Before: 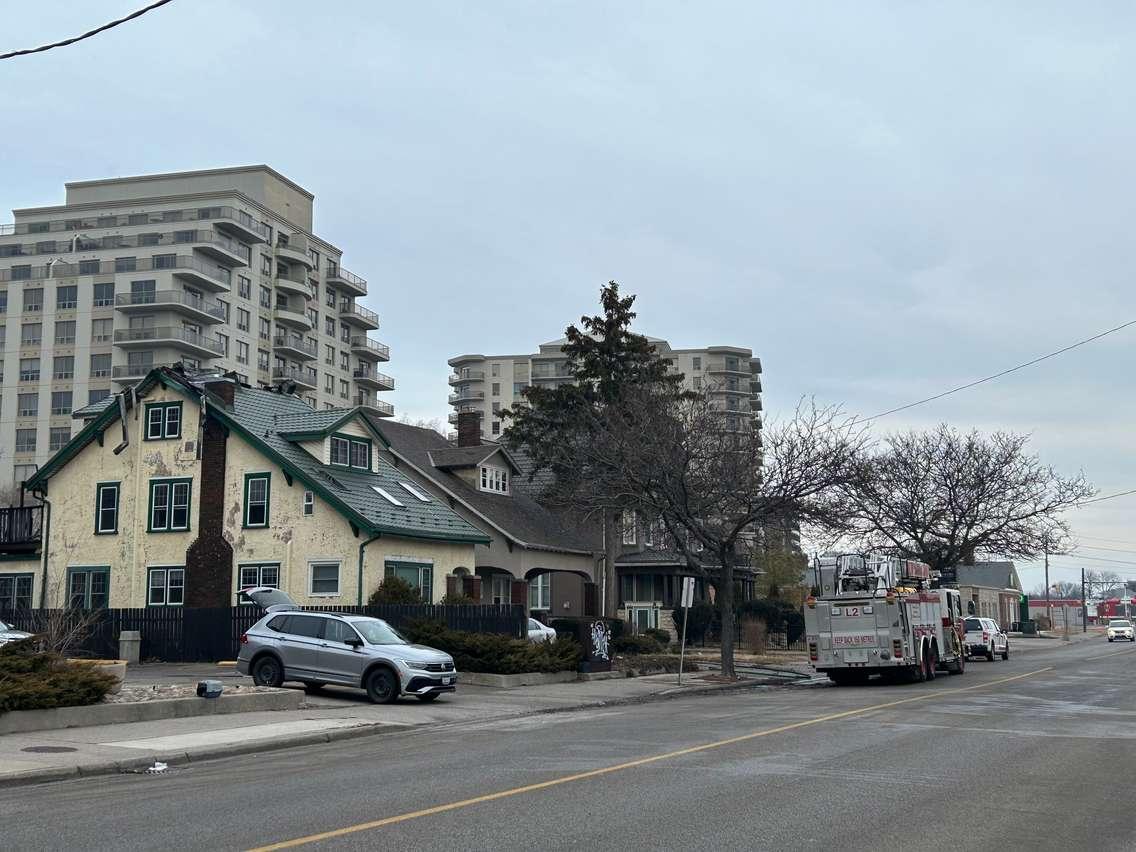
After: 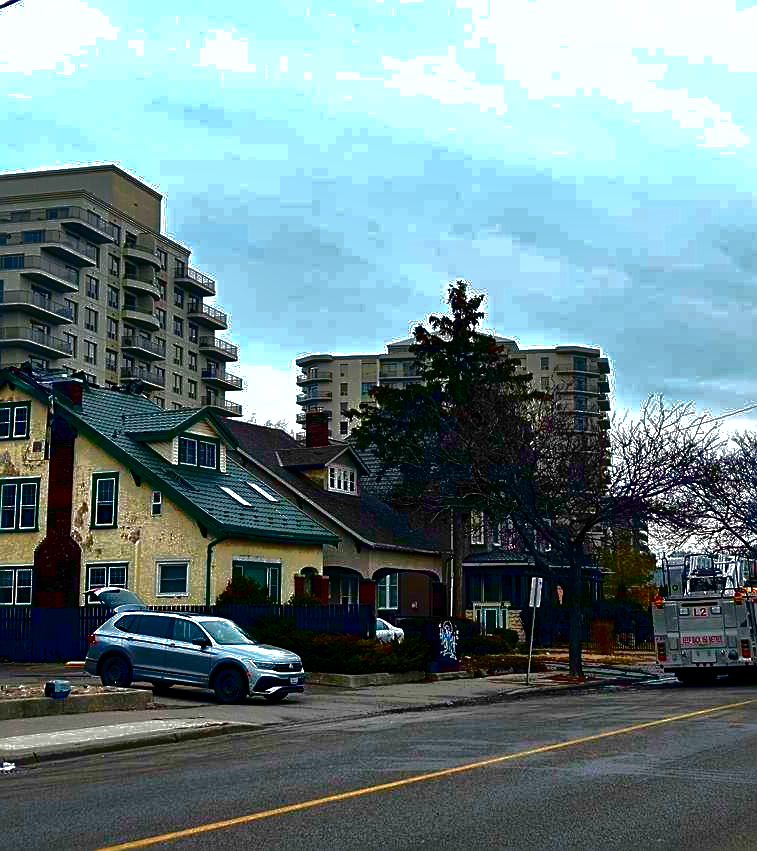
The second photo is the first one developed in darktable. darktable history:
crop and rotate: left 13.396%, right 19.882%
sharpen: on, module defaults
contrast brightness saturation: brightness -0.984, saturation 0.981
color zones: curves: ch0 [(0.018, 0.548) (0.224, 0.64) (0.425, 0.447) (0.675, 0.575) (0.732, 0.579)]; ch1 [(0.066, 0.487) (0.25, 0.5) (0.404, 0.43) (0.75, 0.421) (0.956, 0.421)]; ch2 [(0.044, 0.561) (0.215, 0.465) (0.399, 0.544) (0.465, 0.548) (0.614, 0.447) (0.724, 0.43) (0.882, 0.623) (0.956, 0.632)]
exposure: black level correction 0, exposure 0.5 EV, compensate highlight preservation false
shadows and highlights: shadows 59.65, highlights -59.98
